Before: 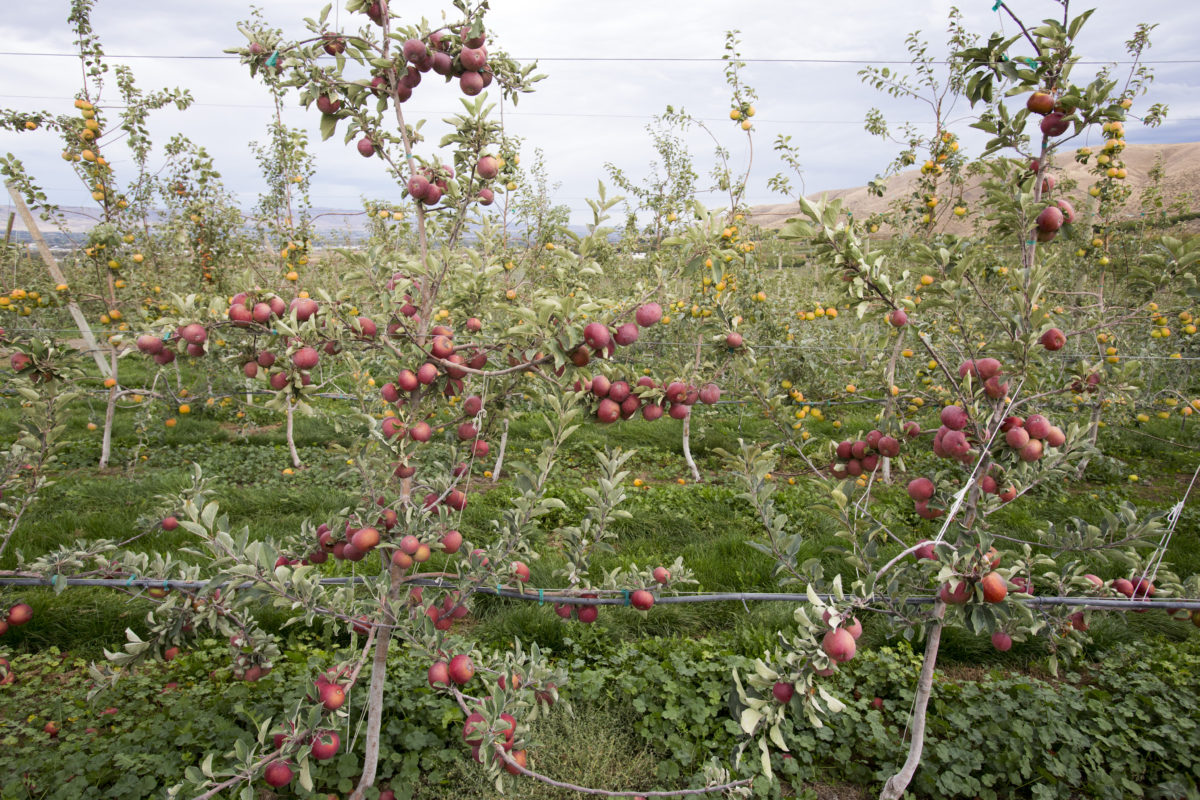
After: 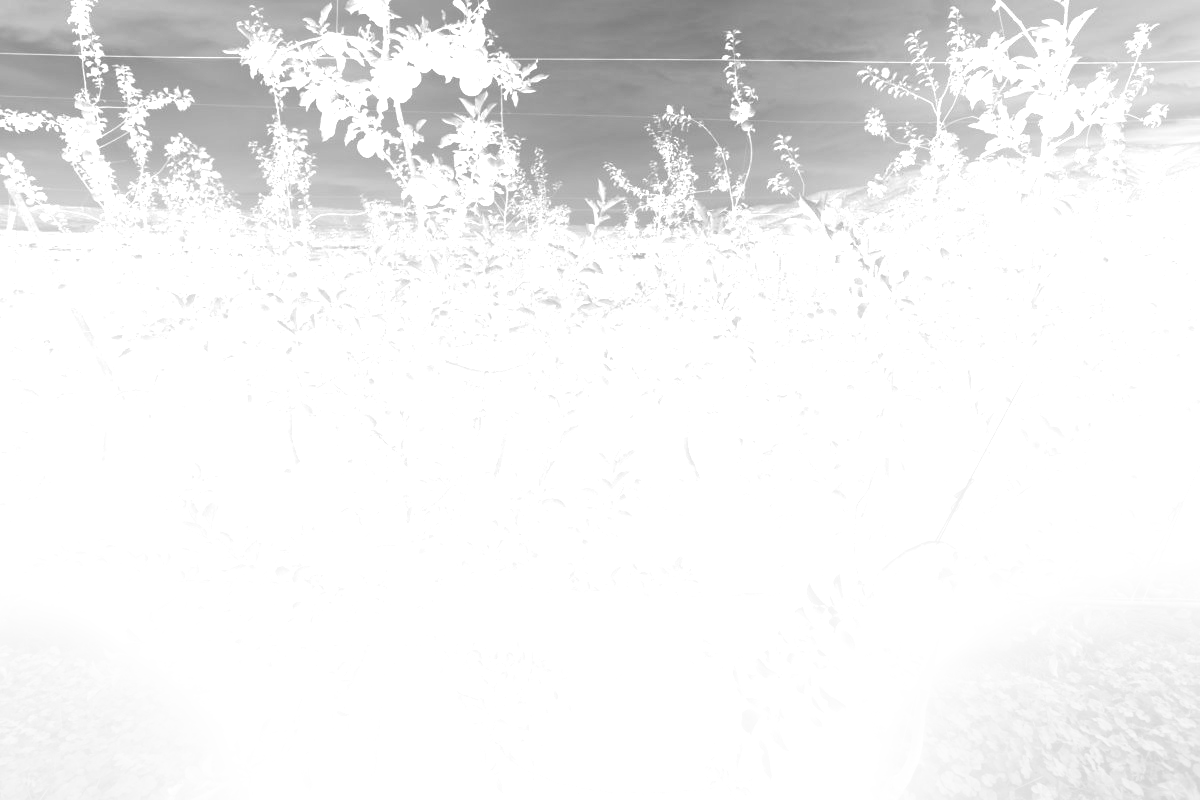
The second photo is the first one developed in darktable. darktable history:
exposure: black level correction 0, exposure 1.2 EV, compensate exposure bias true, compensate highlight preservation false
monochrome: on, module defaults
bloom: size 25%, threshold 5%, strength 90%
